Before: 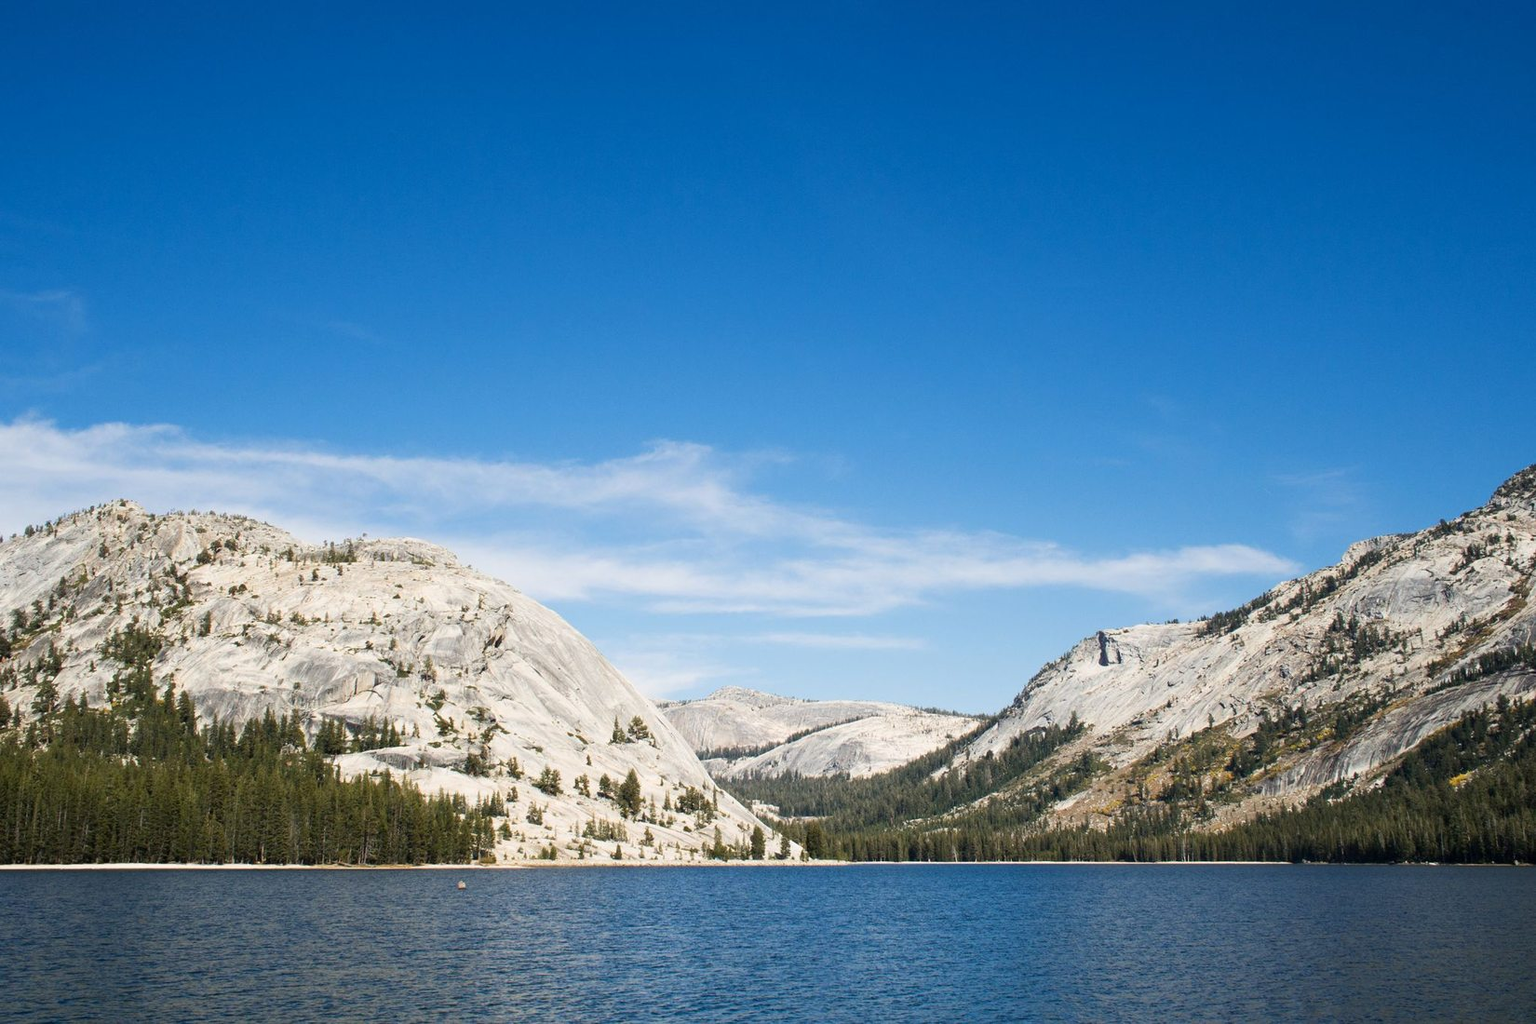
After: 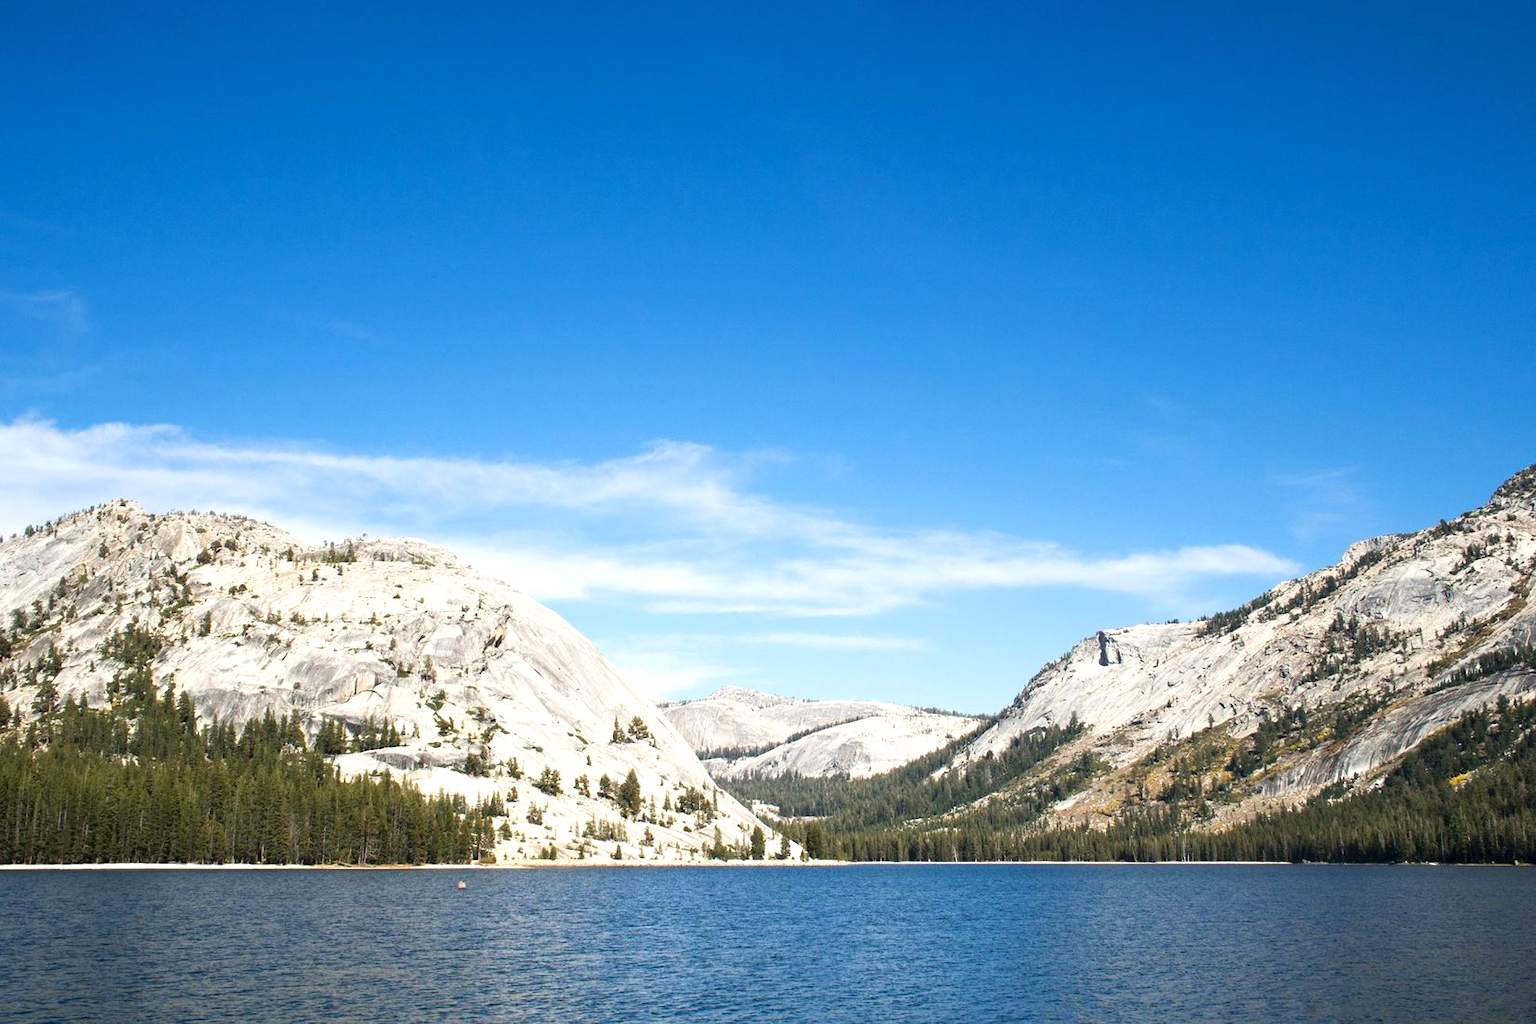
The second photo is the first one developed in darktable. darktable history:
exposure: exposure 0.482 EV, compensate exposure bias true, compensate highlight preservation false
